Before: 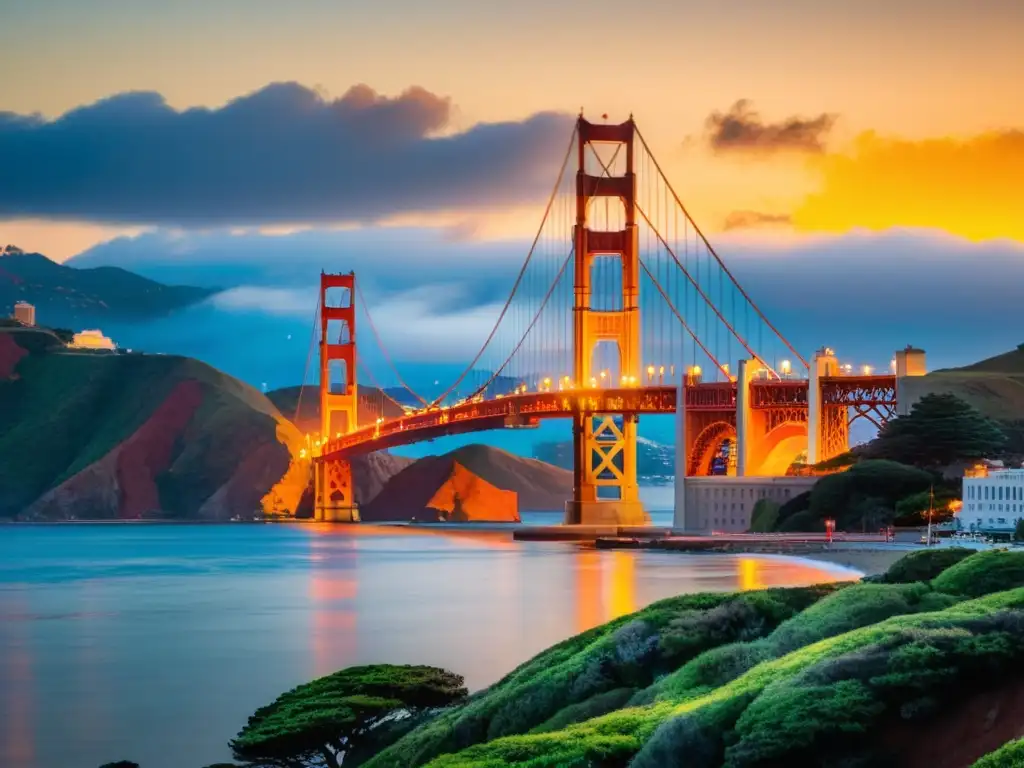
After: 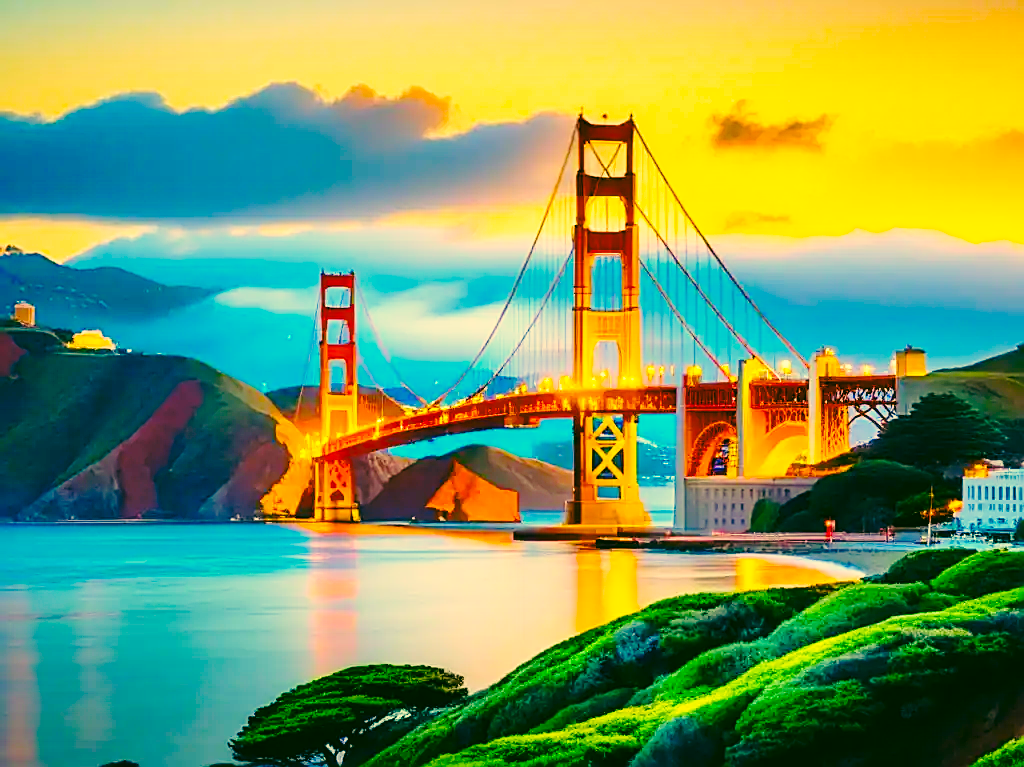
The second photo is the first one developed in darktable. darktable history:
crop: bottom 0.064%
color balance rgb: perceptual saturation grading › global saturation 30.234%, global vibrance 50.107%
base curve: curves: ch0 [(0, 0) (0.032, 0.037) (0.105, 0.228) (0.435, 0.76) (0.856, 0.983) (1, 1)], preserve colors none
sharpen: amount 0.753
color correction: highlights a* 5.63, highlights b* 32.97, shadows a* -25.44, shadows b* 3.94
